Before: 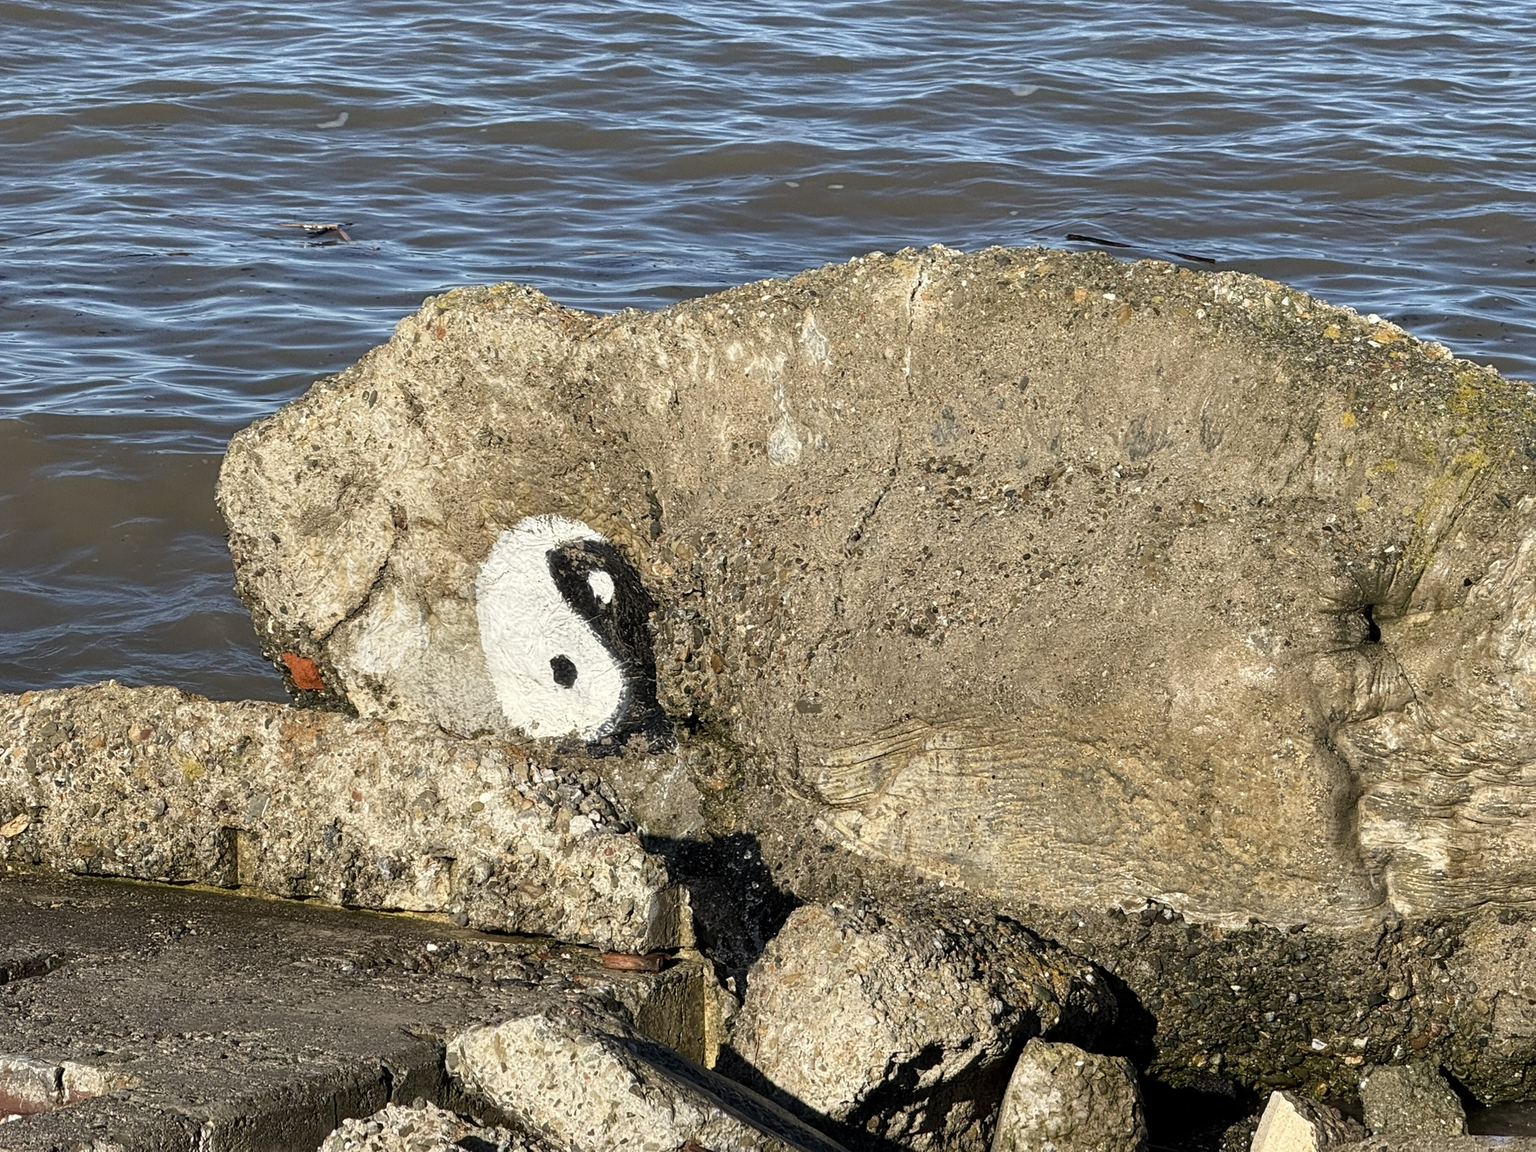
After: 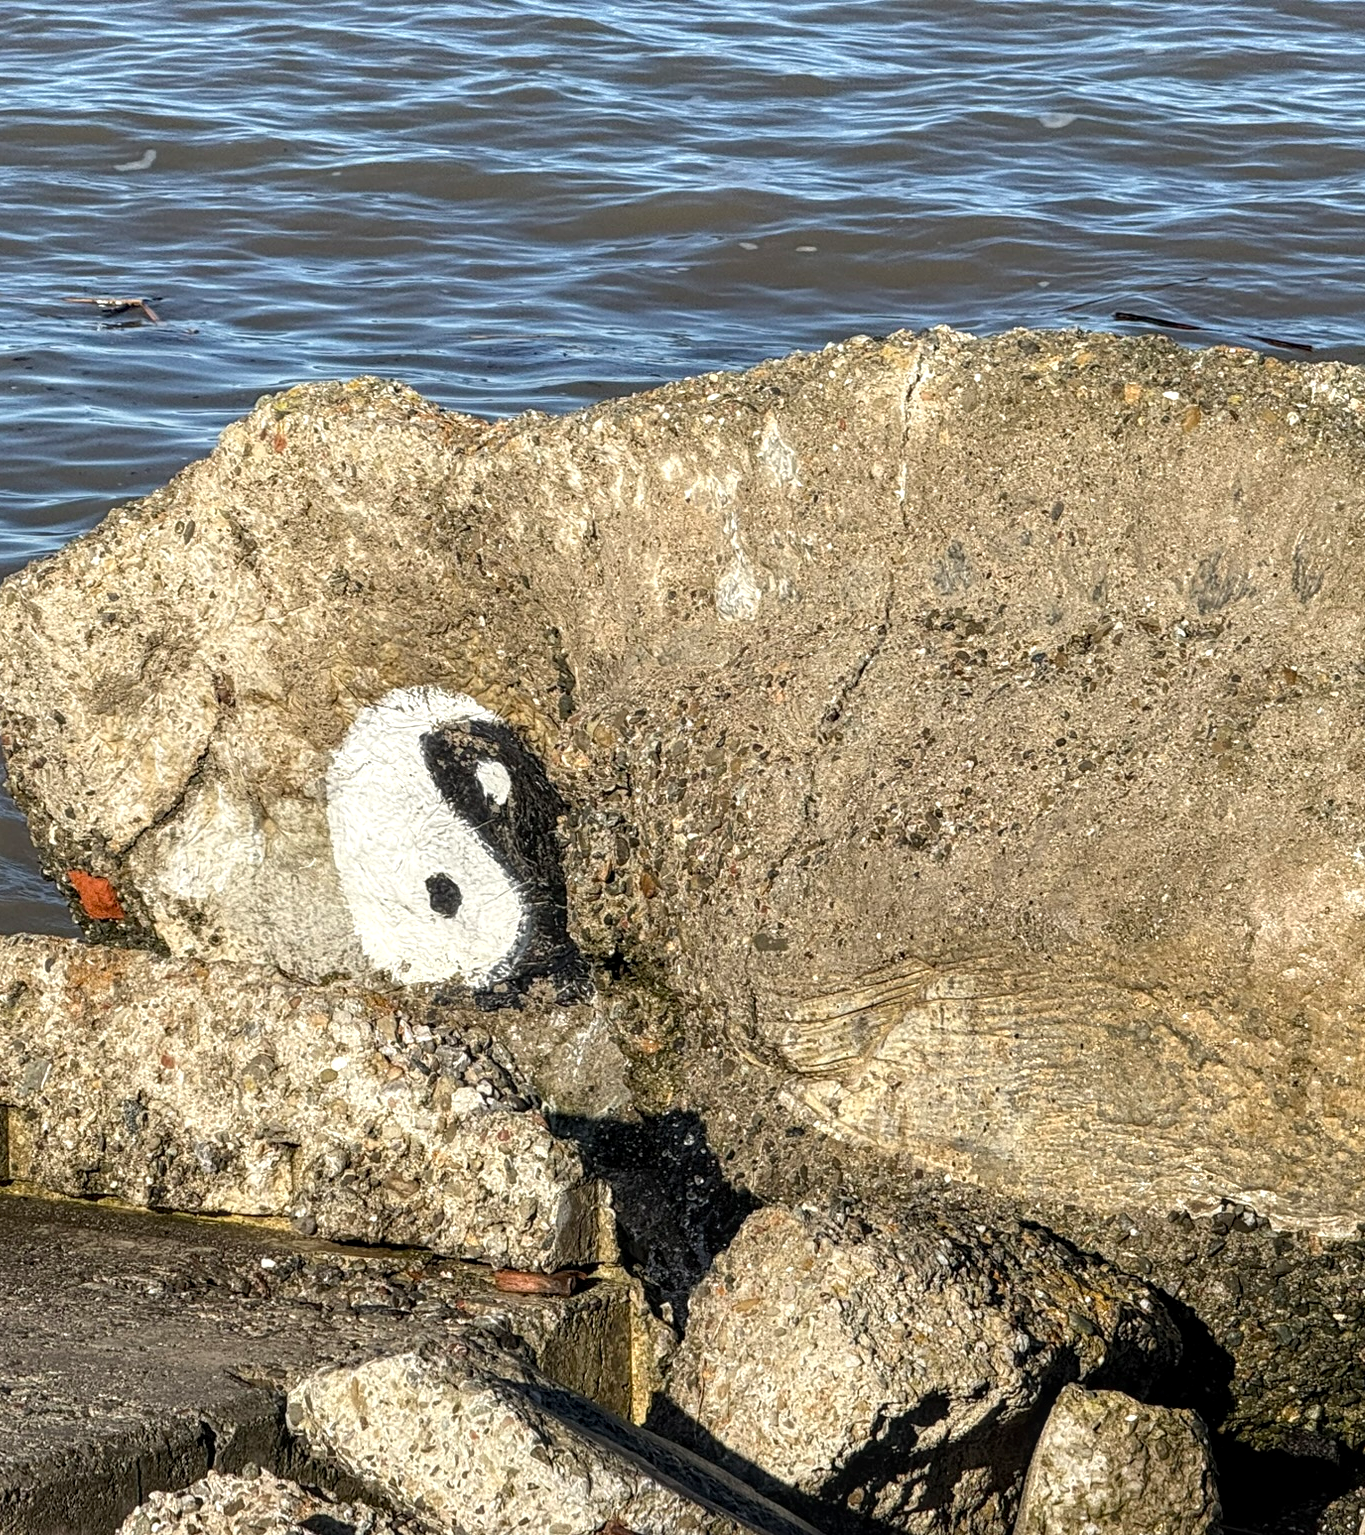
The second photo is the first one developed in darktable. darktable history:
crop and rotate: left 15.055%, right 18.278%
exposure: exposure 0.191 EV, compensate highlight preservation false
local contrast: on, module defaults
